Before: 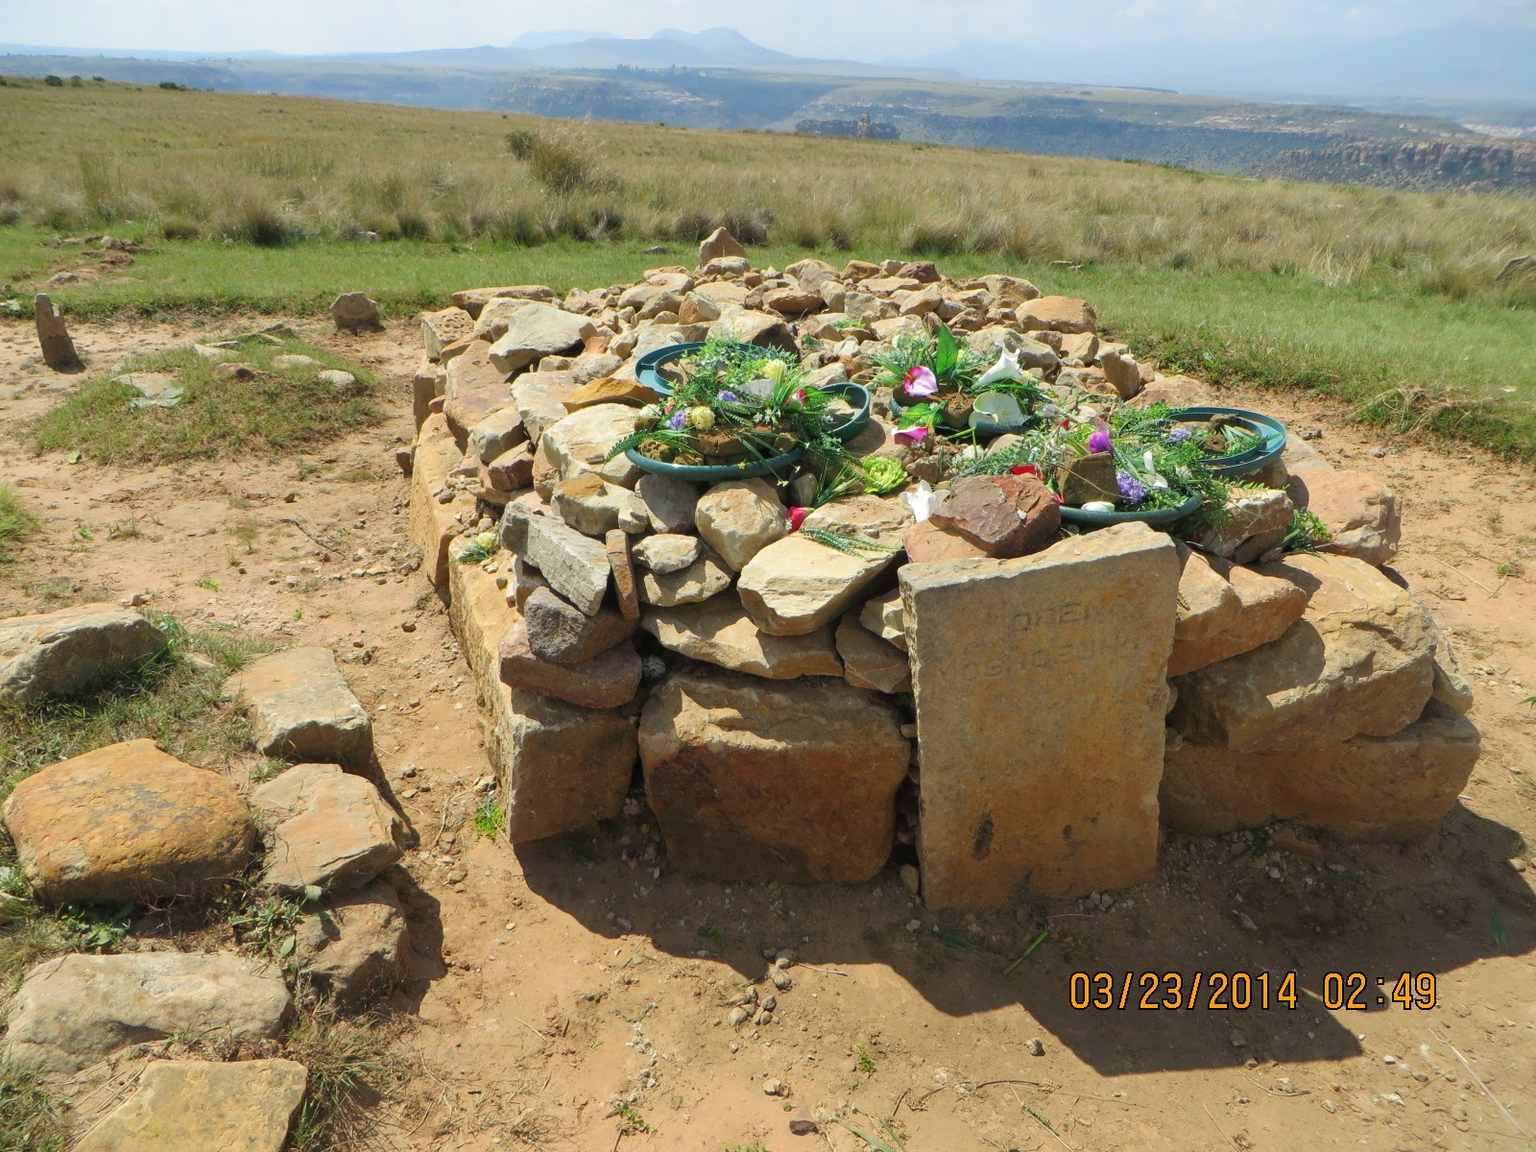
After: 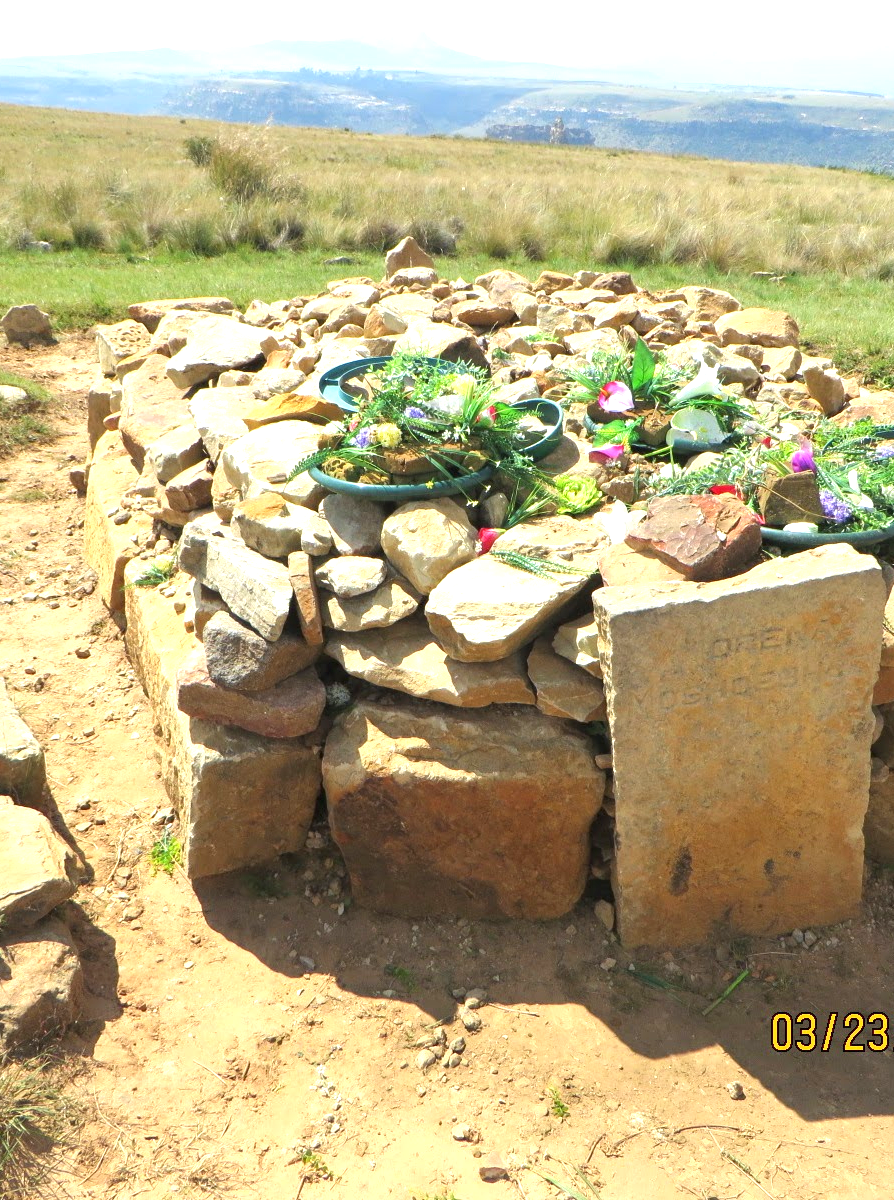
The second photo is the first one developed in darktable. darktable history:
crop: left 21.487%, right 22.598%
exposure: exposure 1.06 EV, compensate highlight preservation false
